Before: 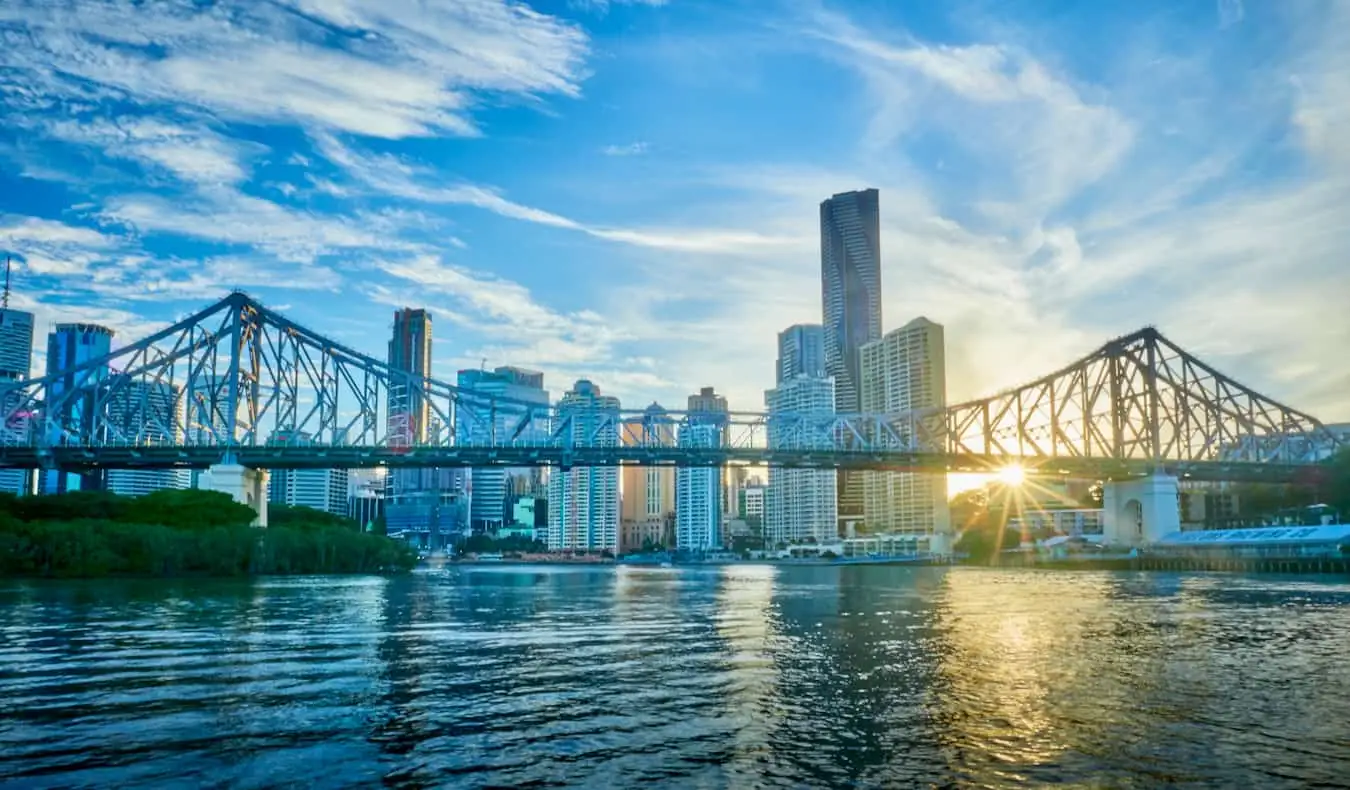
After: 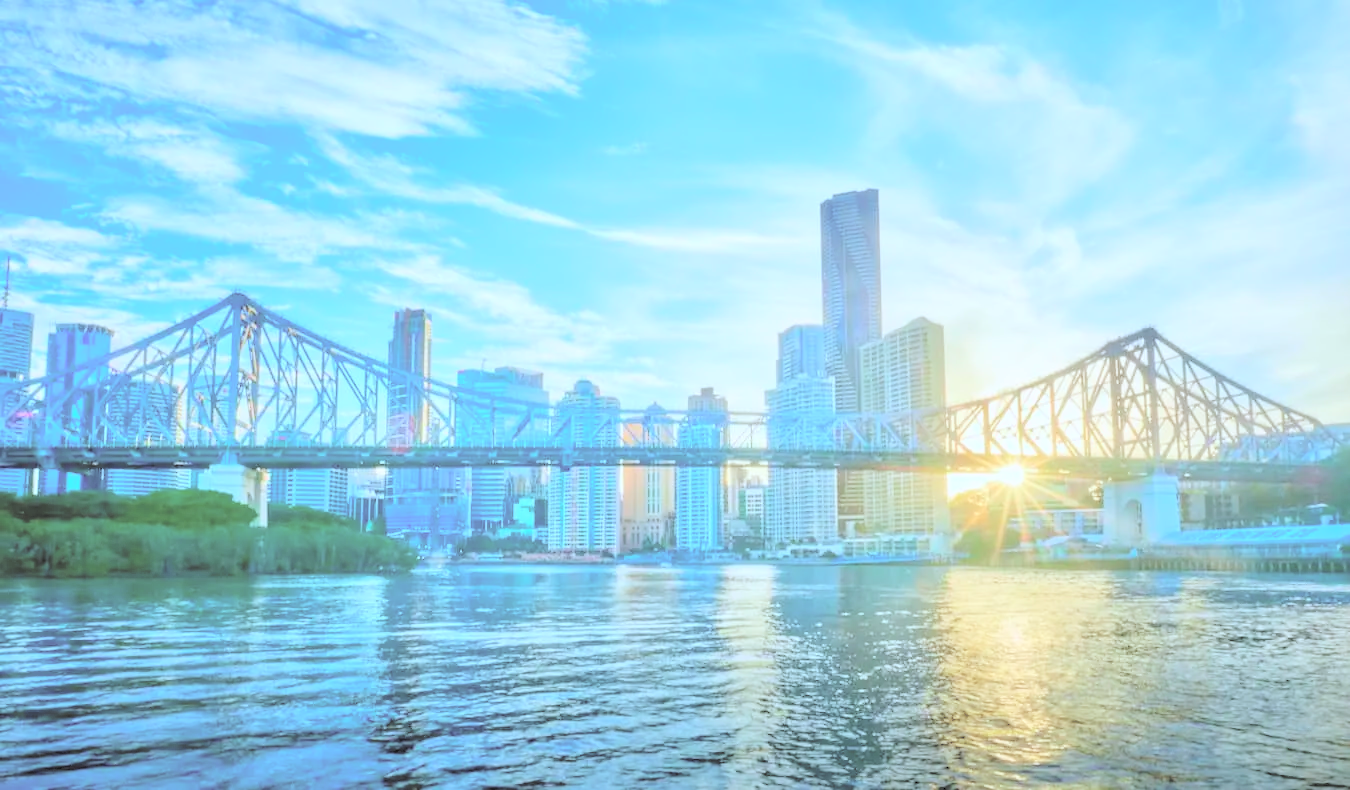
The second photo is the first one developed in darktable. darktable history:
color calibration: x 0.37, y 0.377, temperature 4289.93 K
contrast brightness saturation: brightness 1
